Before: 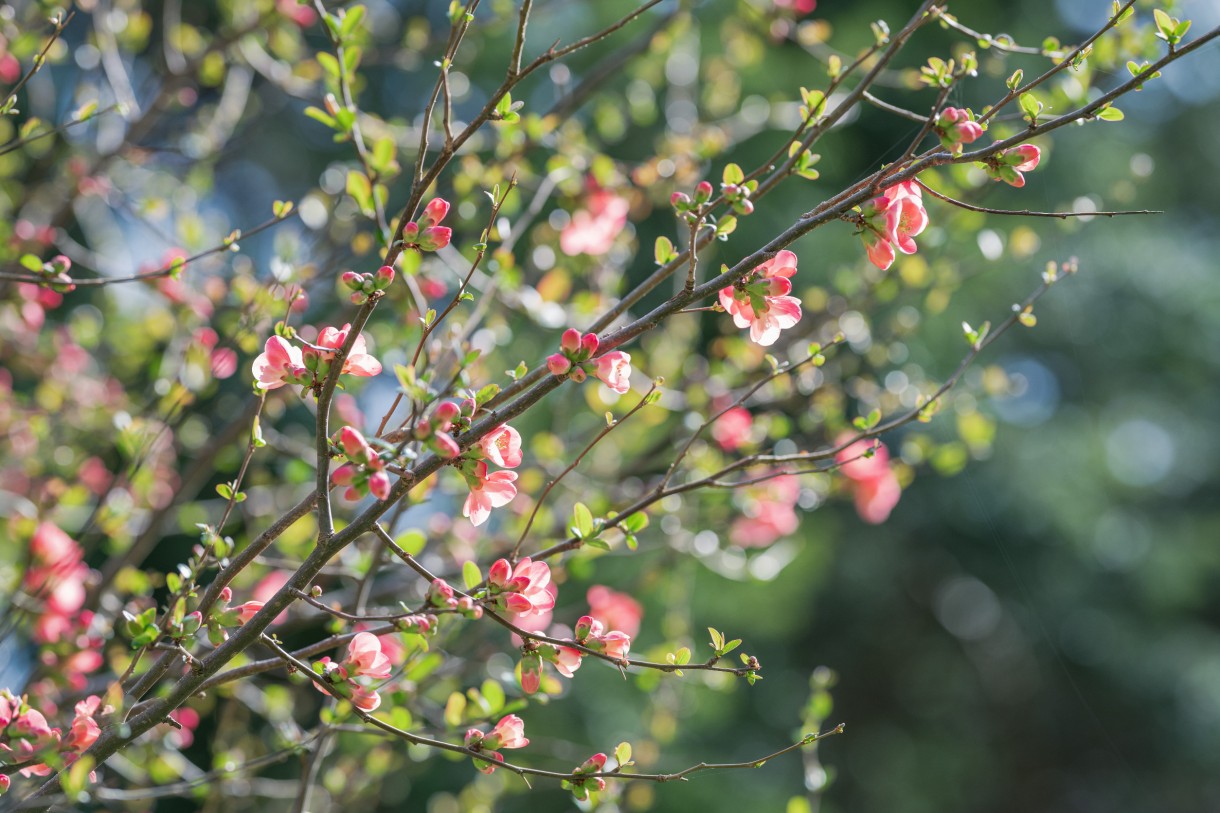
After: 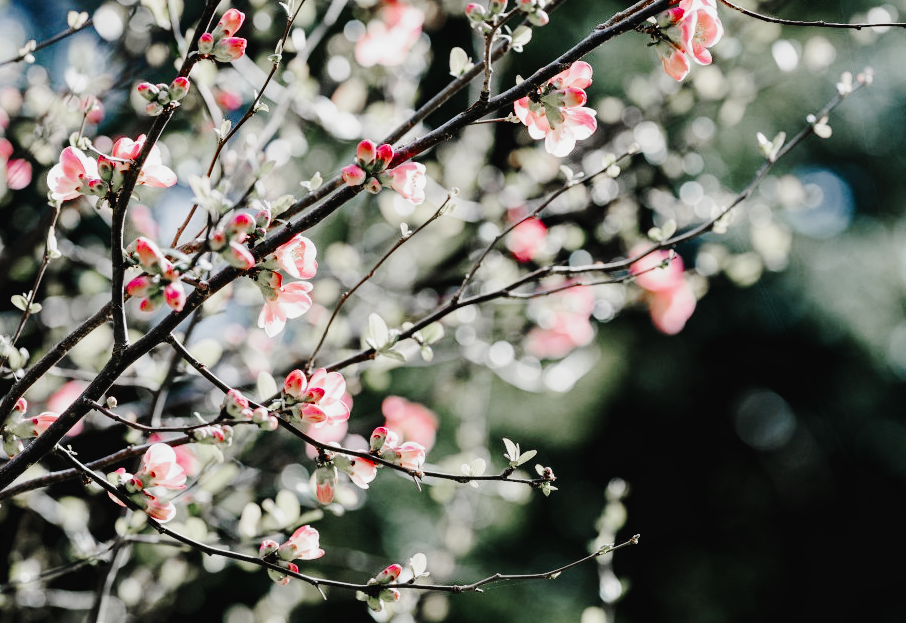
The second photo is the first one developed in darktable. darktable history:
filmic rgb: black relative exposure -5.09 EV, white relative exposure 3.96 EV, threshold 5.94 EV, hardness 2.9, contrast 1.3, highlights saturation mix -30.86%, add noise in highlights 0.002, preserve chrominance no, color science v3 (2019), use custom middle-gray values true, contrast in highlights soft, enable highlight reconstruction true
color zones: curves: ch1 [(0, 0.708) (0.088, 0.648) (0.245, 0.187) (0.429, 0.326) (0.571, 0.498) (0.714, 0.5) (0.857, 0.5) (1, 0.708)]
tone curve: curves: ch0 [(0, 0) (0.003, 0.026) (0.011, 0.025) (0.025, 0.022) (0.044, 0.022) (0.069, 0.028) (0.1, 0.041) (0.136, 0.062) (0.177, 0.103) (0.224, 0.167) (0.277, 0.242) (0.335, 0.343) (0.399, 0.452) (0.468, 0.539) (0.543, 0.614) (0.623, 0.683) (0.709, 0.749) (0.801, 0.827) (0.898, 0.918) (1, 1)], preserve colors none
contrast brightness saturation: contrast 0.246, saturation -0.309
crop: left 16.831%, top 23.33%, right 8.826%
